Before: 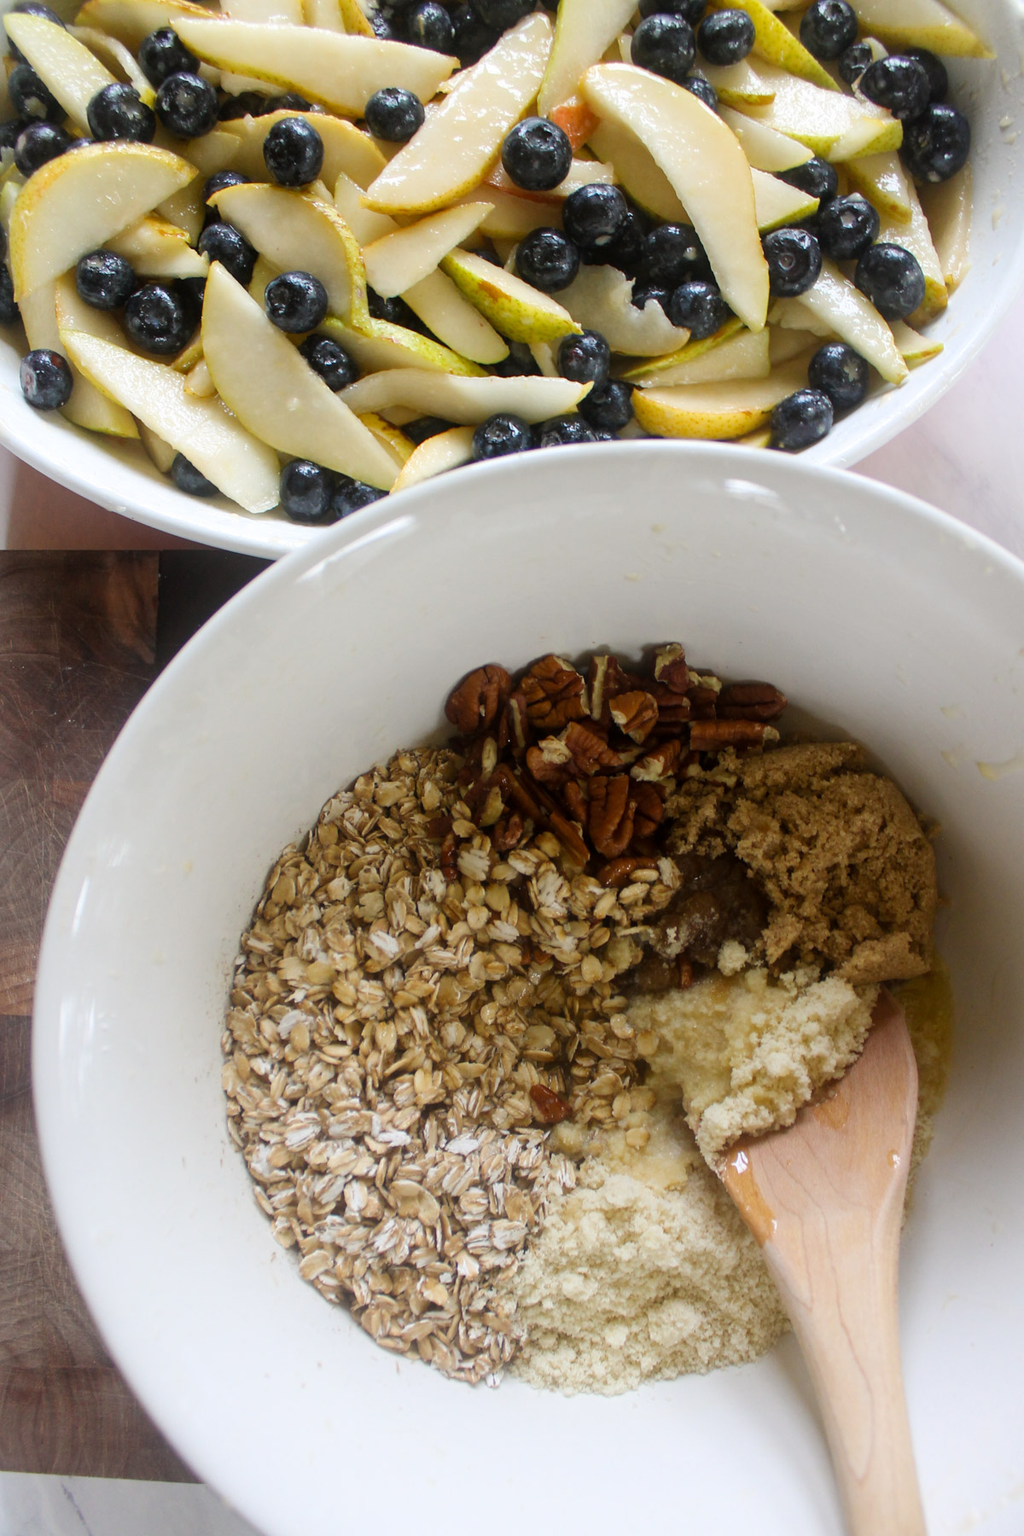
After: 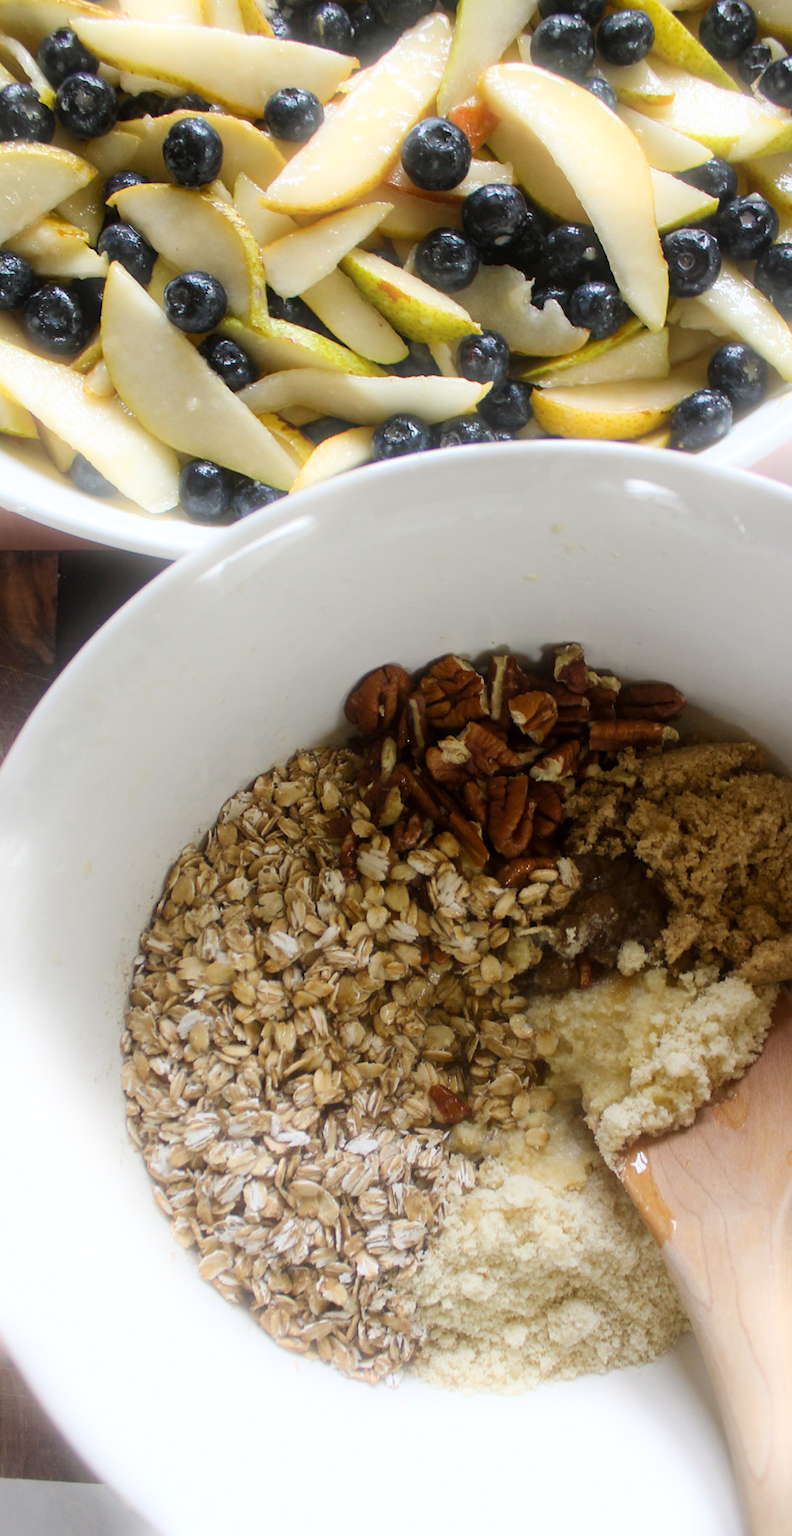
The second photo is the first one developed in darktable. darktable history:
crop: left 9.88%, right 12.664%
bloom: size 5%, threshold 95%, strength 15%
